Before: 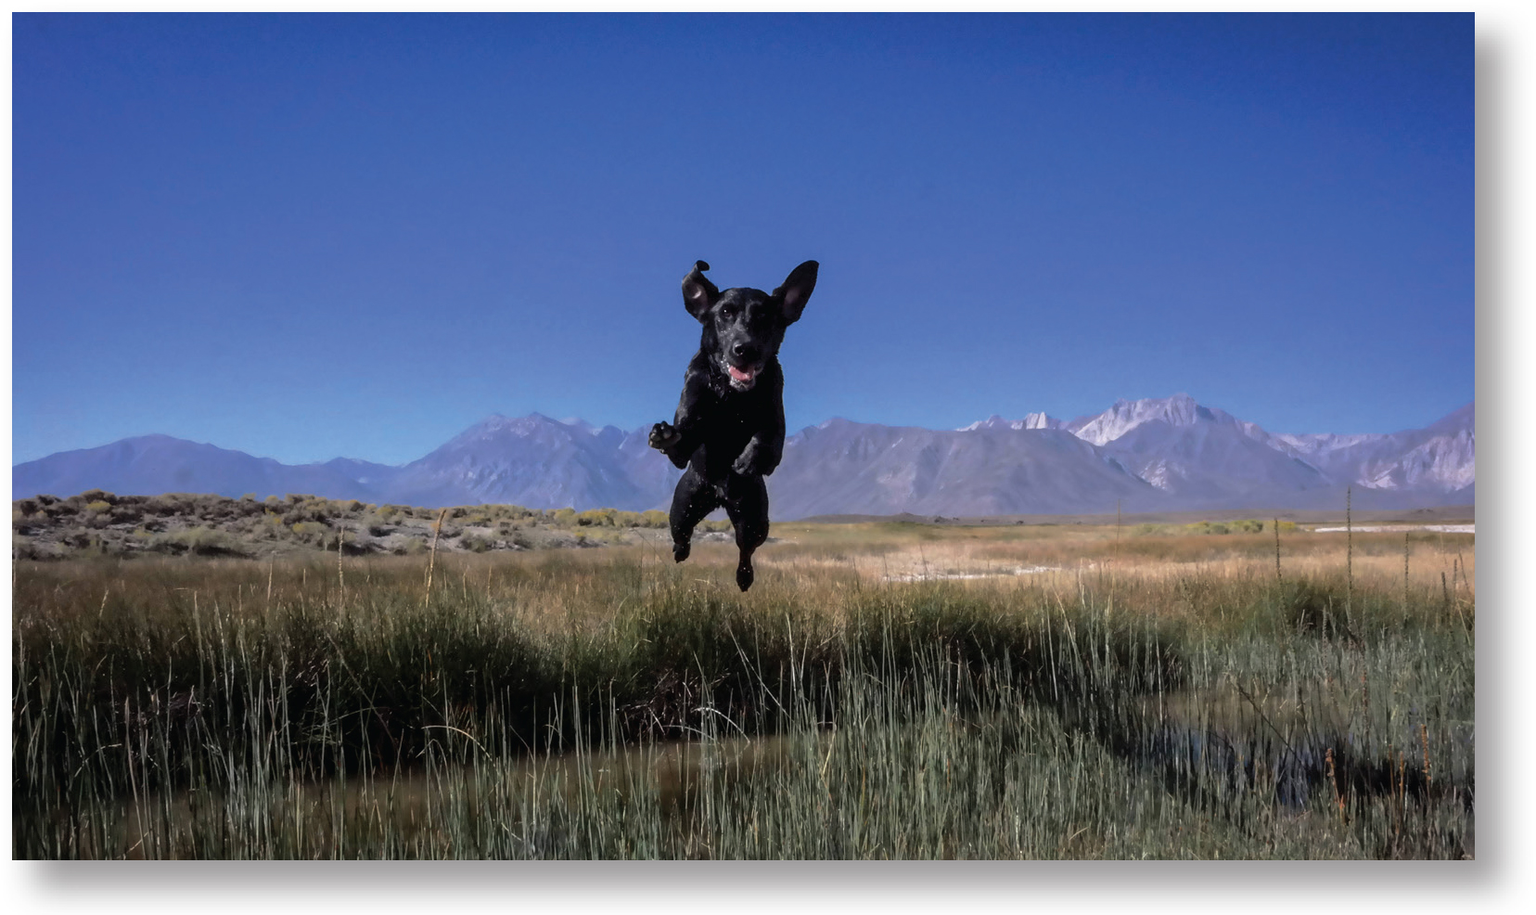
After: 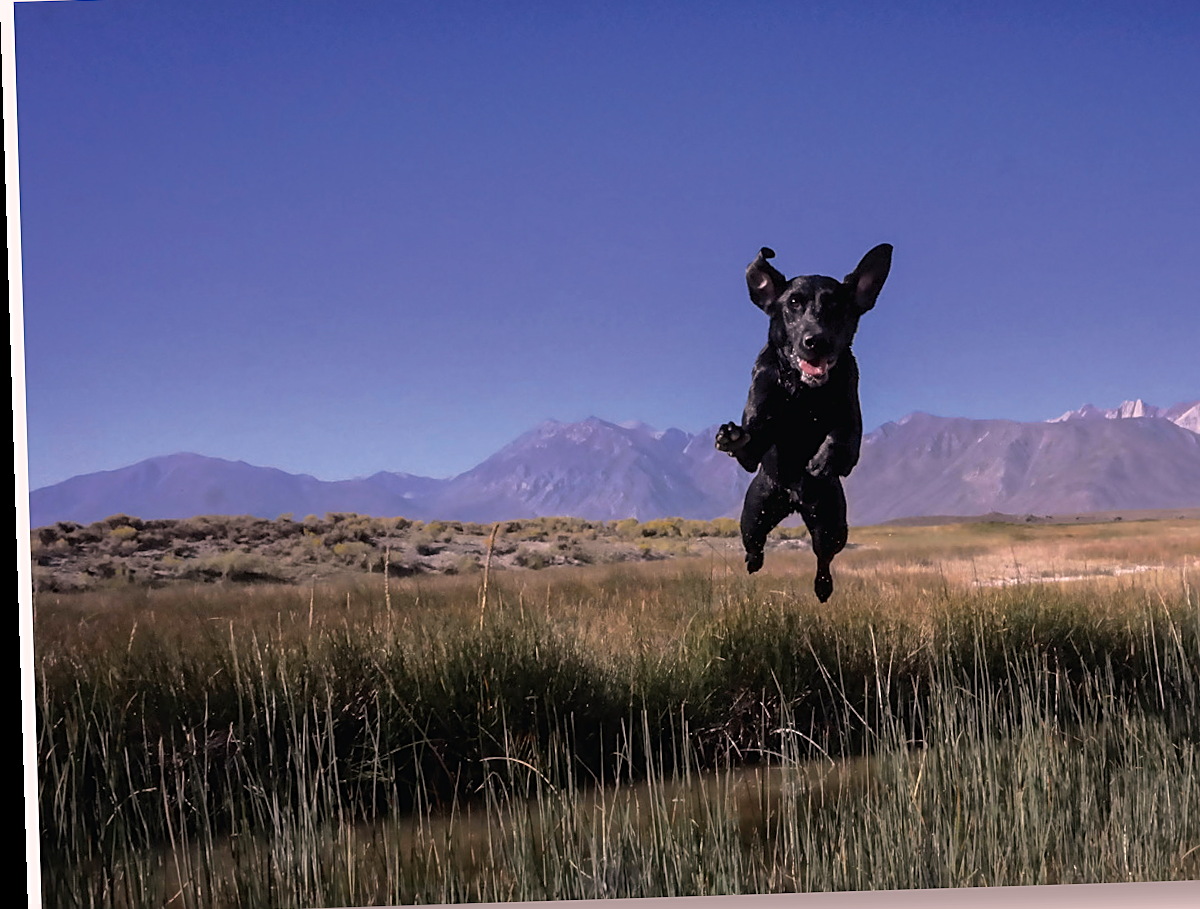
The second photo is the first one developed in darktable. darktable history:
color correction: highlights a* 12.23, highlights b* 5.41
sharpen: on, module defaults
crop: top 5.803%, right 27.864%, bottom 5.804%
rotate and perspective: rotation -1.77°, lens shift (horizontal) 0.004, automatic cropping off
